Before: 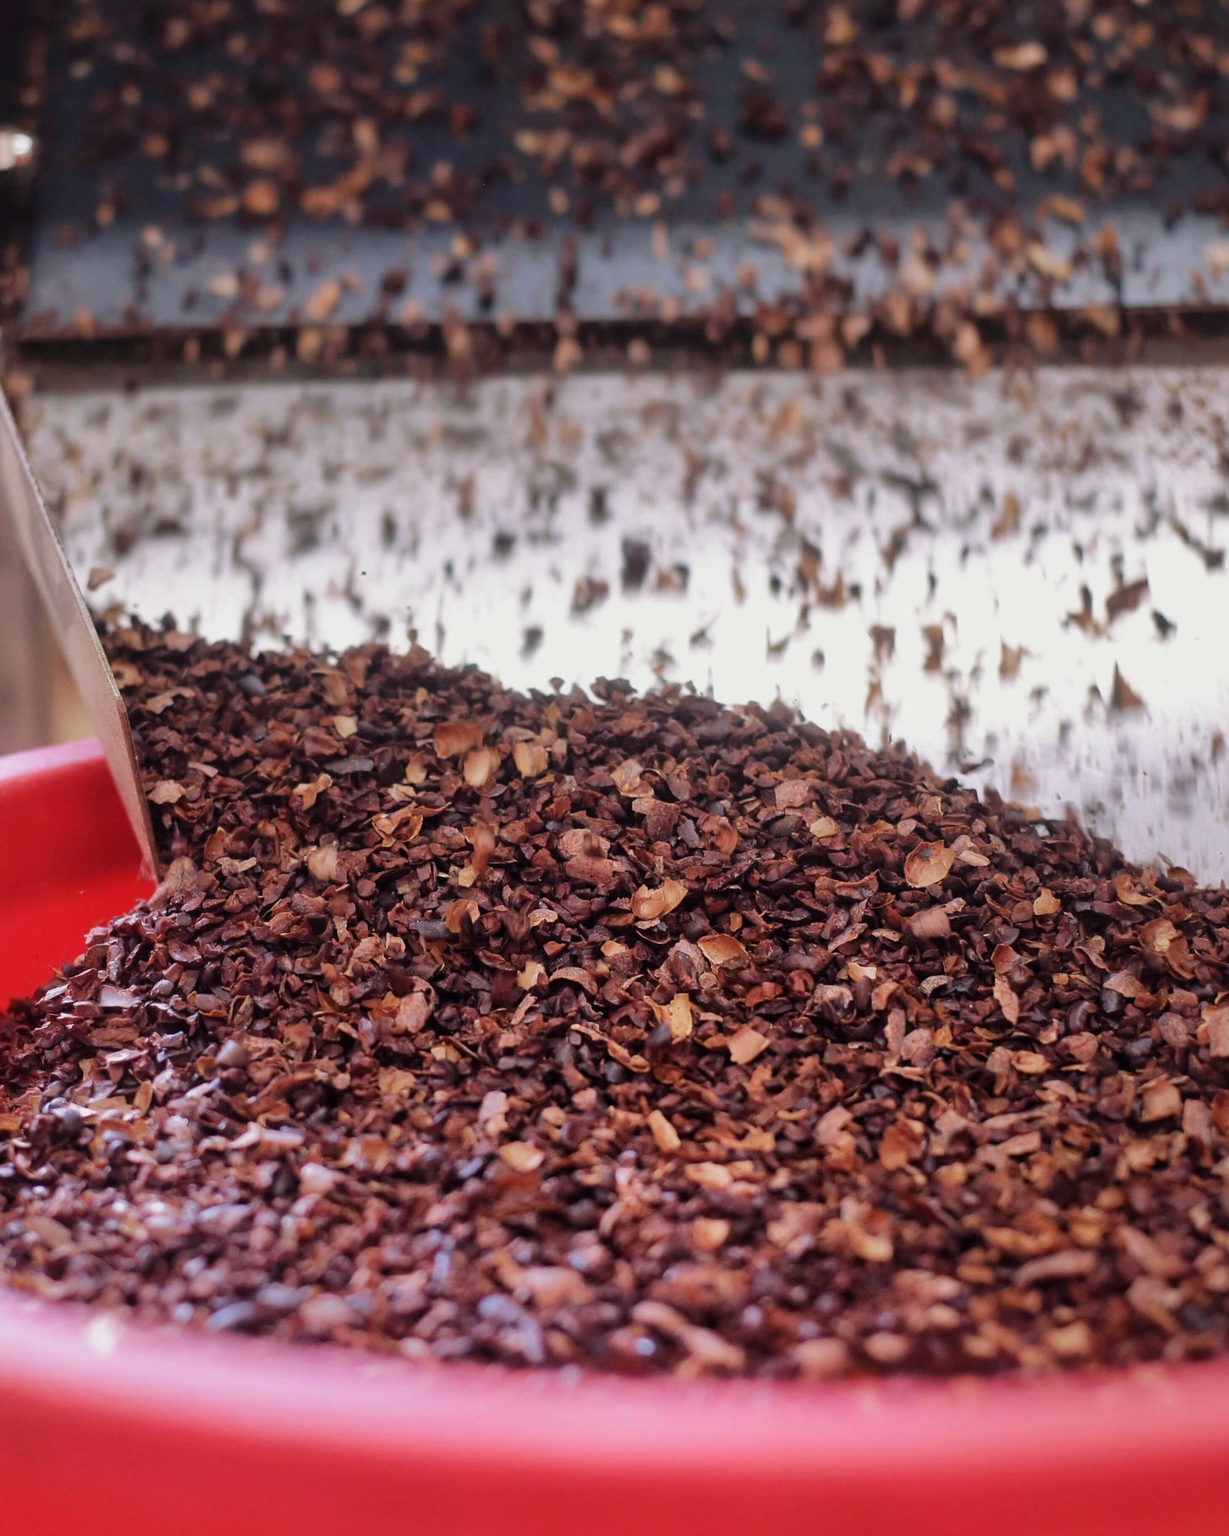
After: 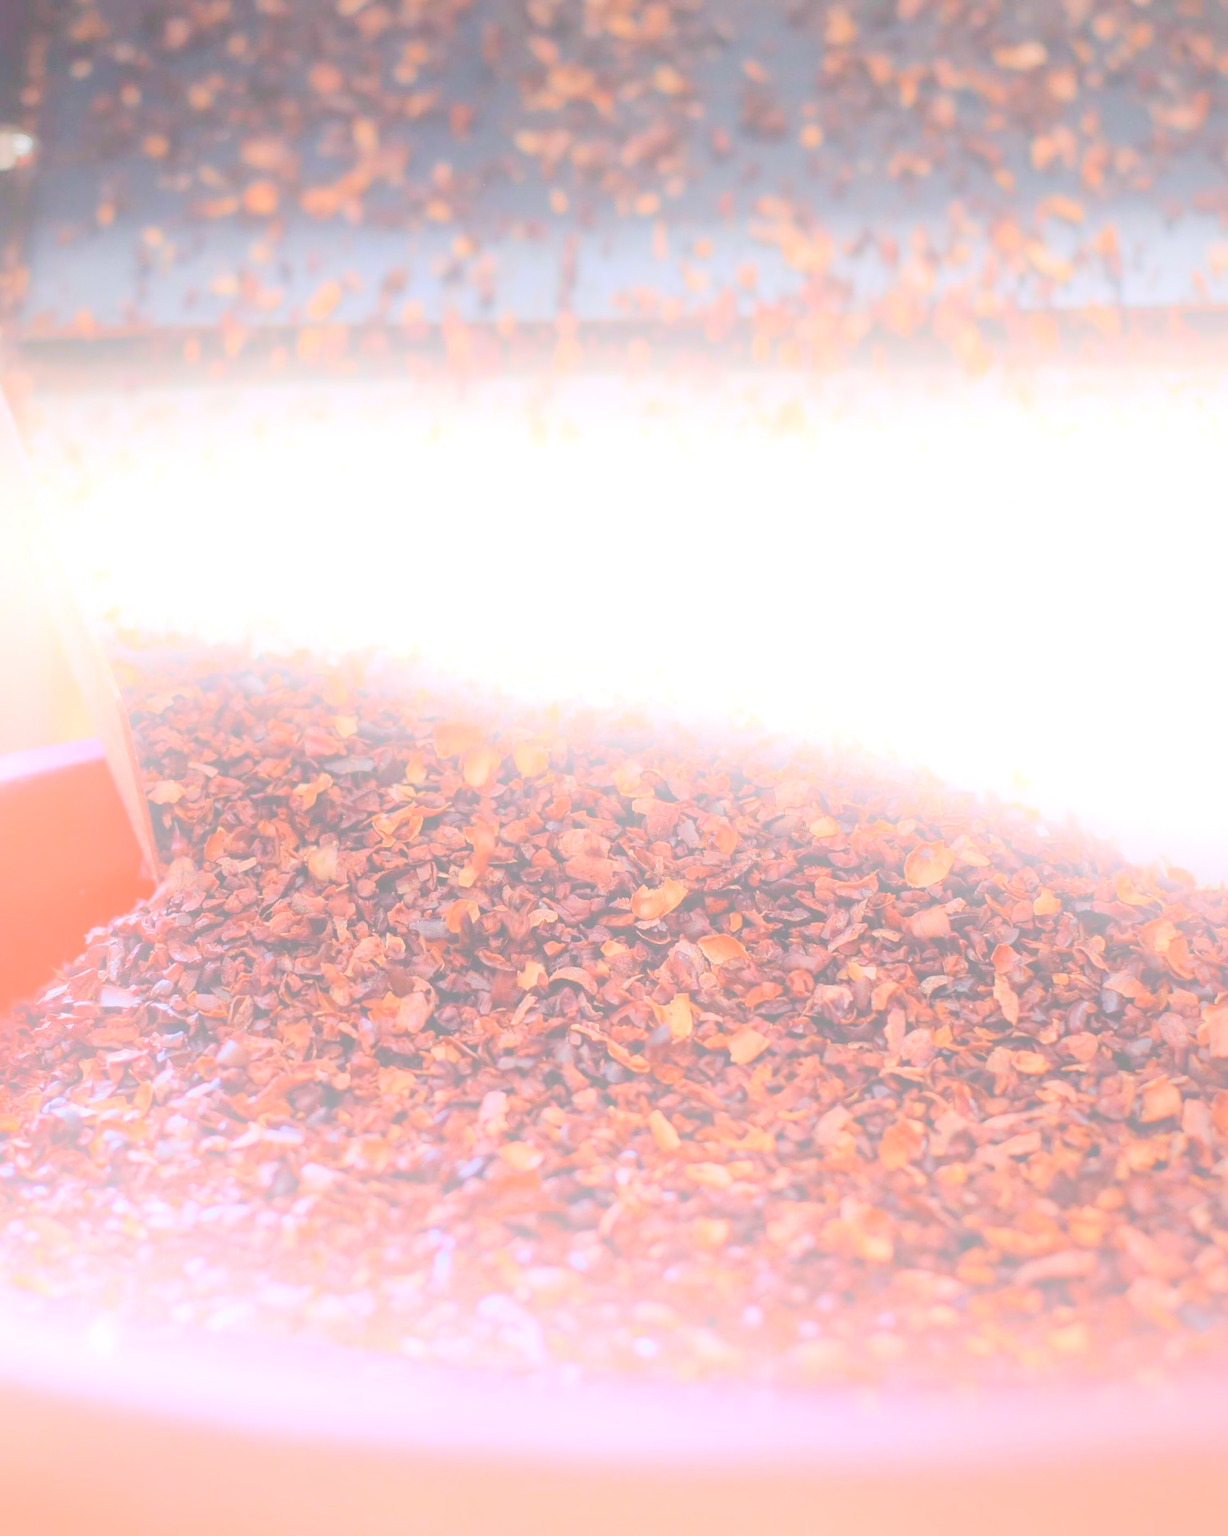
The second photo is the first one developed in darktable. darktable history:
bloom: size 25%, threshold 5%, strength 90%
shadows and highlights: highlights -60
